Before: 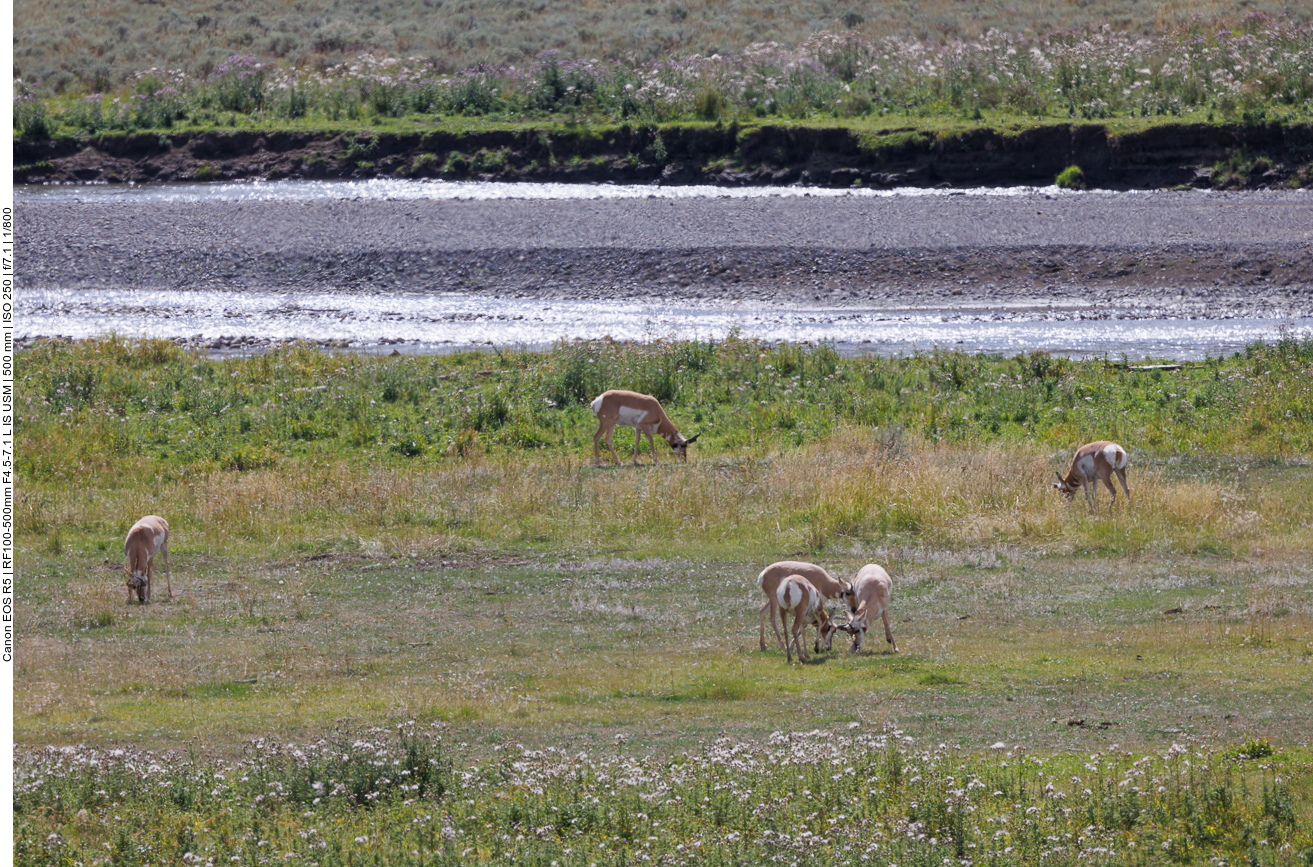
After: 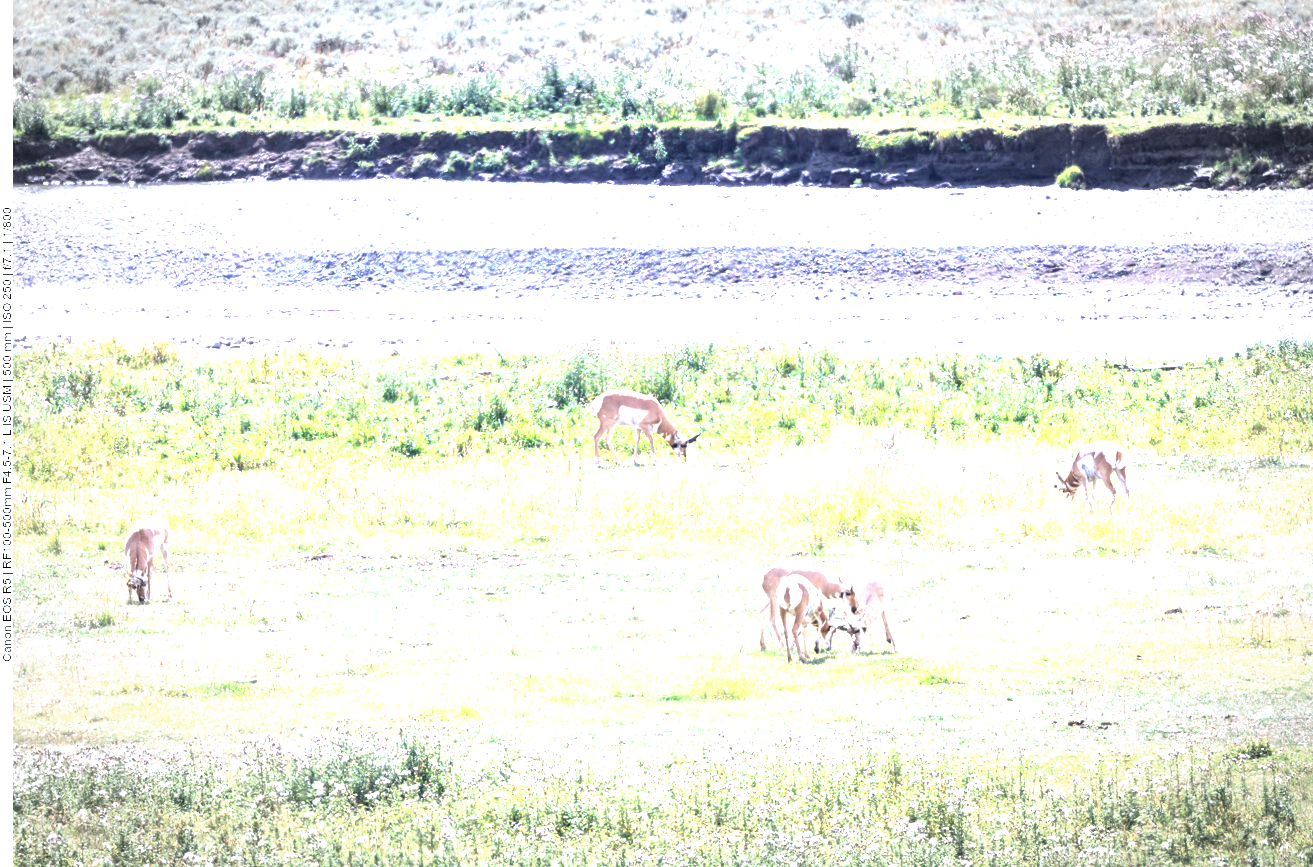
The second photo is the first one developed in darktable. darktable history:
vignetting: fall-off start 70.67%, width/height ratio 1.333, unbound false
exposure: exposure 2.917 EV, compensate highlight preservation false
color calibration: illuminant as shot in camera, x 0.369, y 0.376, temperature 4328.15 K
local contrast: highlights 107%, shadows 100%, detail 120%, midtone range 0.2
